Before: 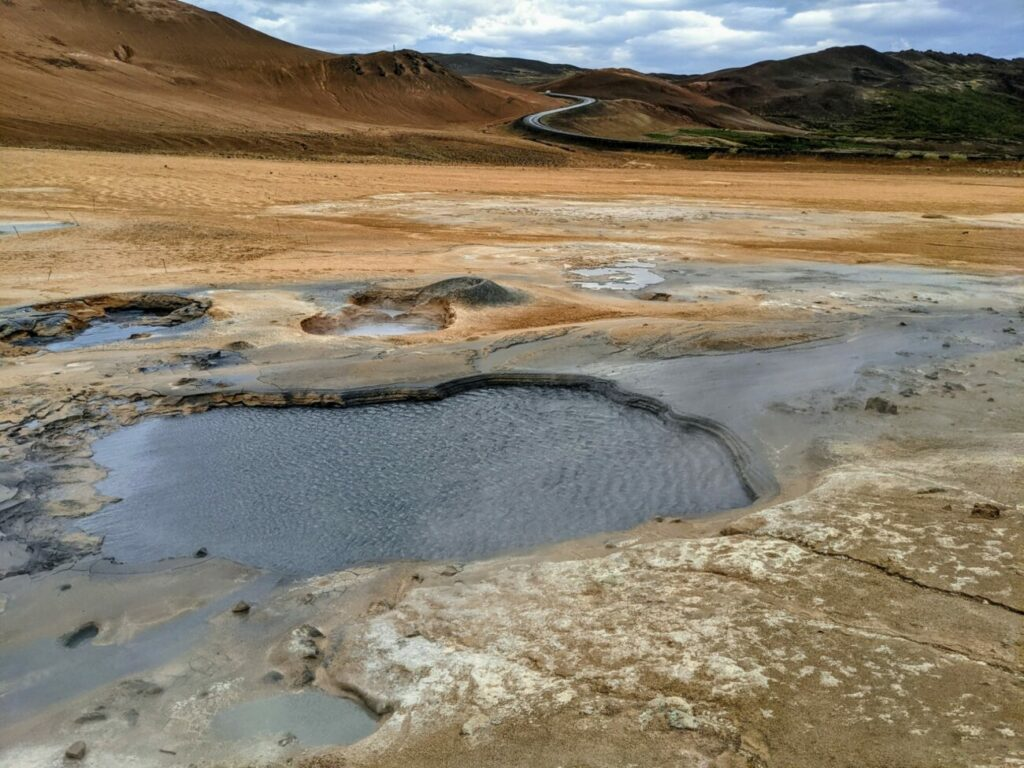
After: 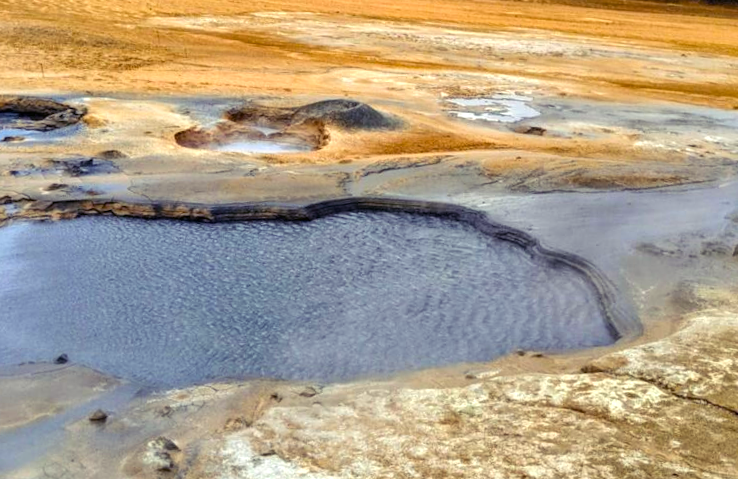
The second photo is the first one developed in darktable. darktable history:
exposure: black level correction 0, exposure 0.2 EV, compensate exposure bias true, compensate highlight preservation false
tone equalizer: edges refinement/feathering 500, mask exposure compensation -1.57 EV, preserve details no
color balance rgb: shadows lift › luminance -22.078%, shadows lift › chroma 8.704%, shadows lift › hue 282.09°, power › luminance 3.051%, power › hue 232.57°, perceptual saturation grading › global saturation 37.256%, perceptual brilliance grading › global brilliance 10.753%
crop and rotate: angle -3.41°, left 9.857%, top 20.79%, right 12.395%, bottom 11.913%
